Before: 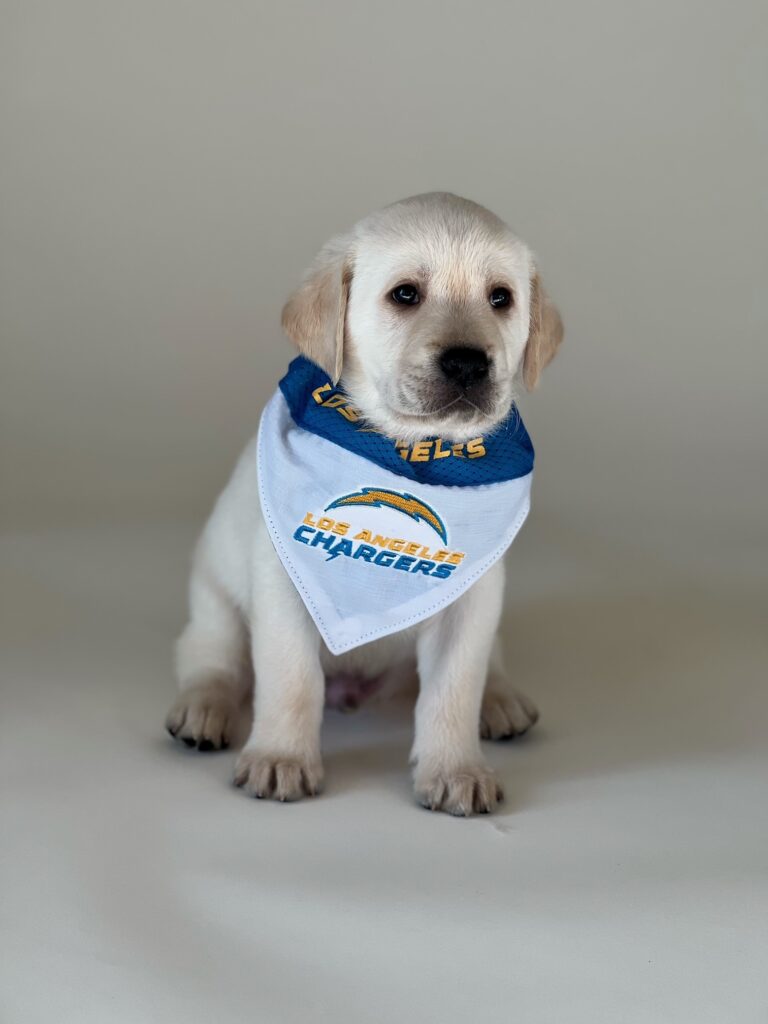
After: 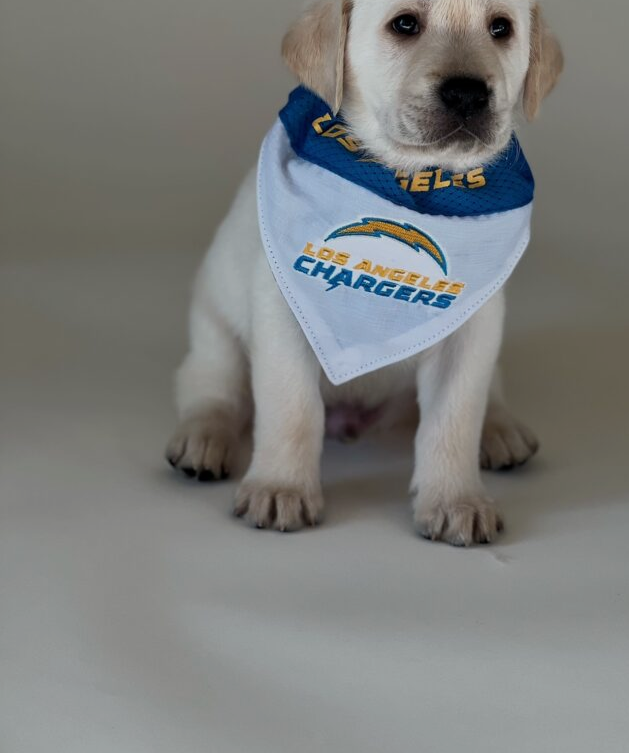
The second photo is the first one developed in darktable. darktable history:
crop: top 26.416%, right 18.058%
exposure: exposure -0.486 EV, compensate exposure bias true, compensate highlight preservation false
